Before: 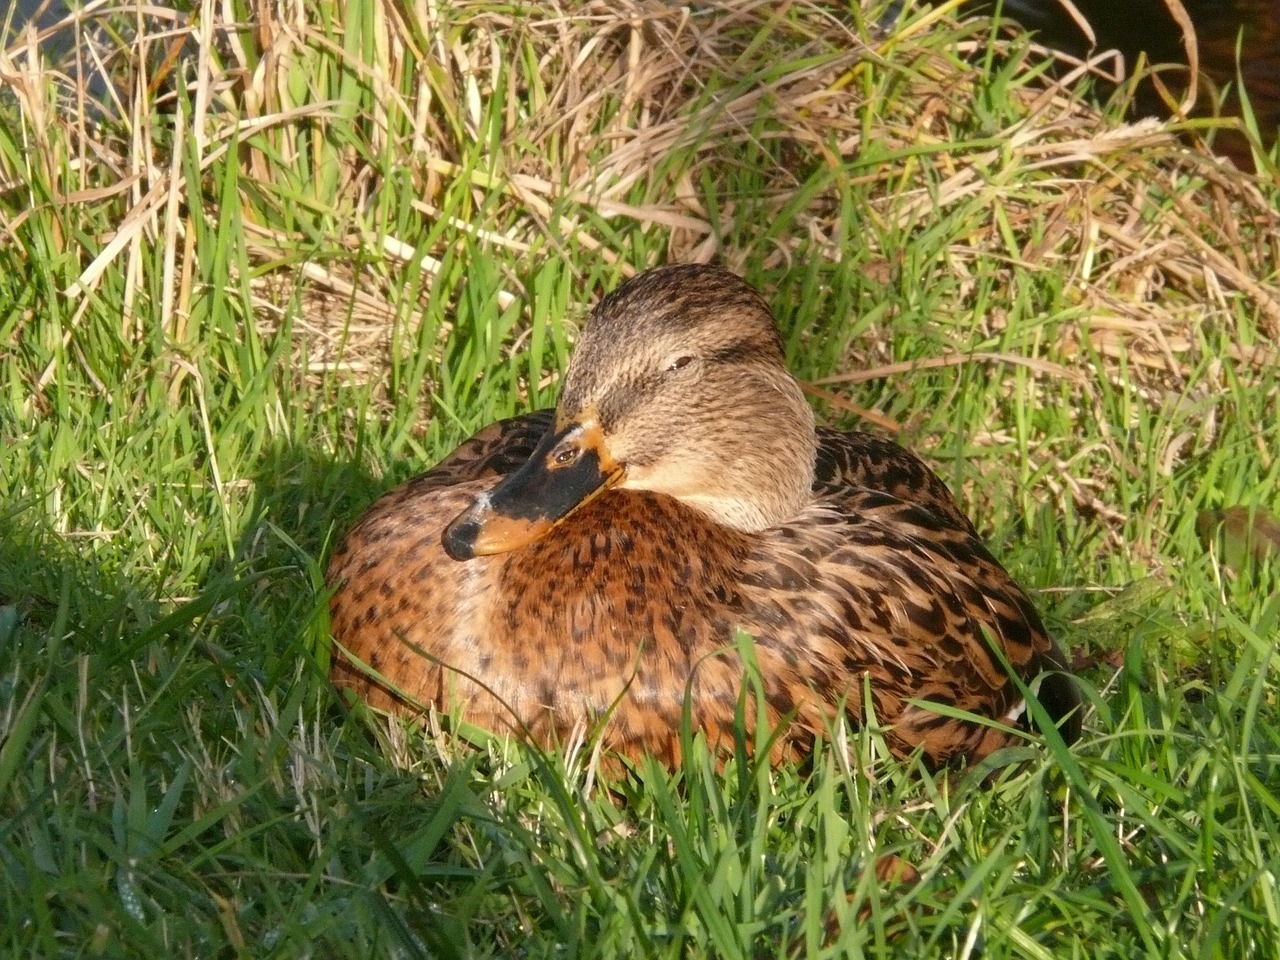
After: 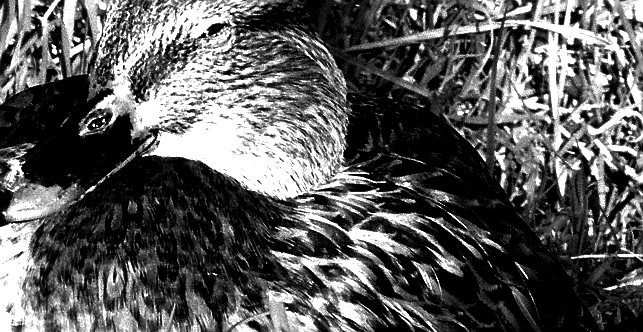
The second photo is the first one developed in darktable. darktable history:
tone equalizer: on, module defaults
crop: left 36.607%, top 34.735%, right 13.146%, bottom 30.611%
contrast brightness saturation: contrast 0.02, brightness -1, saturation -1
levels: levels [0.116, 0.574, 1]
sharpen: on, module defaults
color calibration: illuminant same as pipeline (D50), adaptation none (bypass)
exposure: exposure 1.089 EV, compensate highlight preservation false
